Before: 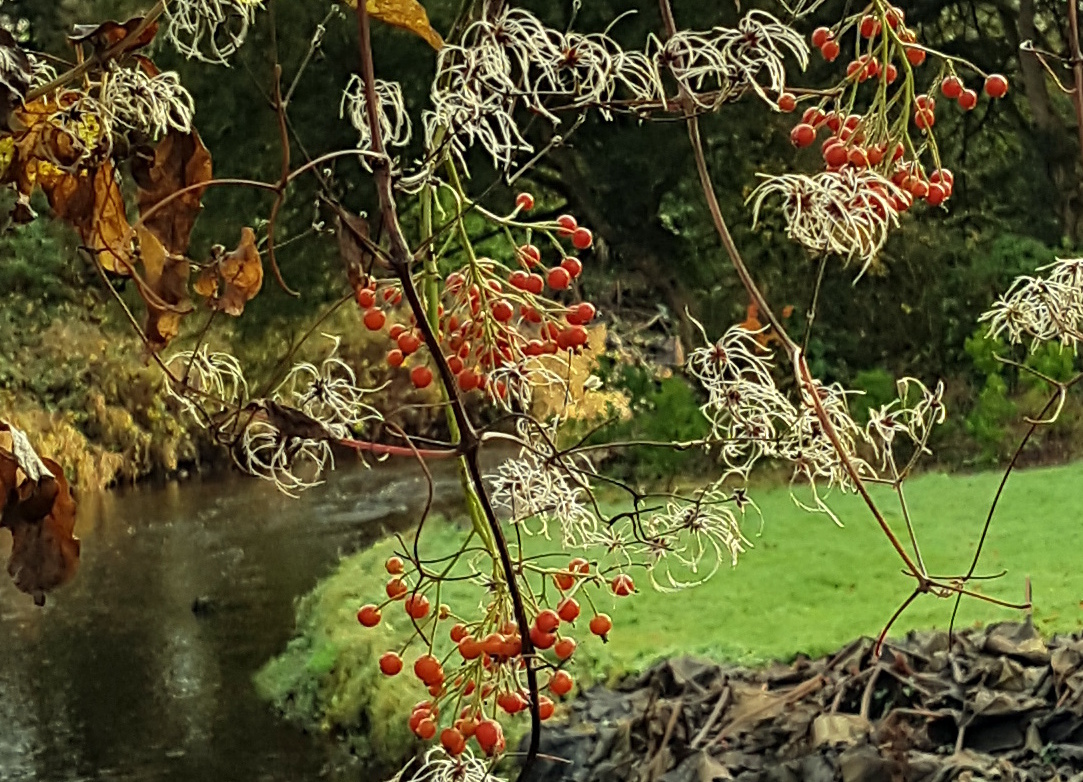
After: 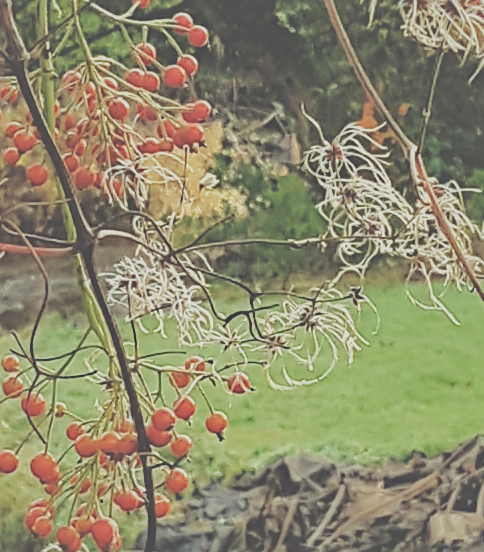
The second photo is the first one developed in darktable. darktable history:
crop: left 35.476%, top 25.955%, right 19.799%, bottom 3.411%
shadows and highlights: on, module defaults
sharpen: amount 0.208
exposure: black level correction -0.061, exposure -0.05 EV, compensate highlight preservation false
tone curve: curves: ch0 [(0, 0) (0.003, 0.004) (0.011, 0.015) (0.025, 0.033) (0.044, 0.058) (0.069, 0.091) (0.1, 0.131) (0.136, 0.178) (0.177, 0.232) (0.224, 0.294) (0.277, 0.362) (0.335, 0.434) (0.399, 0.512) (0.468, 0.582) (0.543, 0.646) (0.623, 0.713) (0.709, 0.783) (0.801, 0.876) (0.898, 0.938) (1, 1)], color space Lab, independent channels, preserve colors none
filmic rgb: black relative exposure -4.8 EV, white relative exposure 4.06 EV, hardness 2.8, add noise in highlights 0, preserve chrominance no, color science v3 (2019), use custom middle-gray values true, contrast in highlights soft
haze removal: compatibility mode true, adaptive false
